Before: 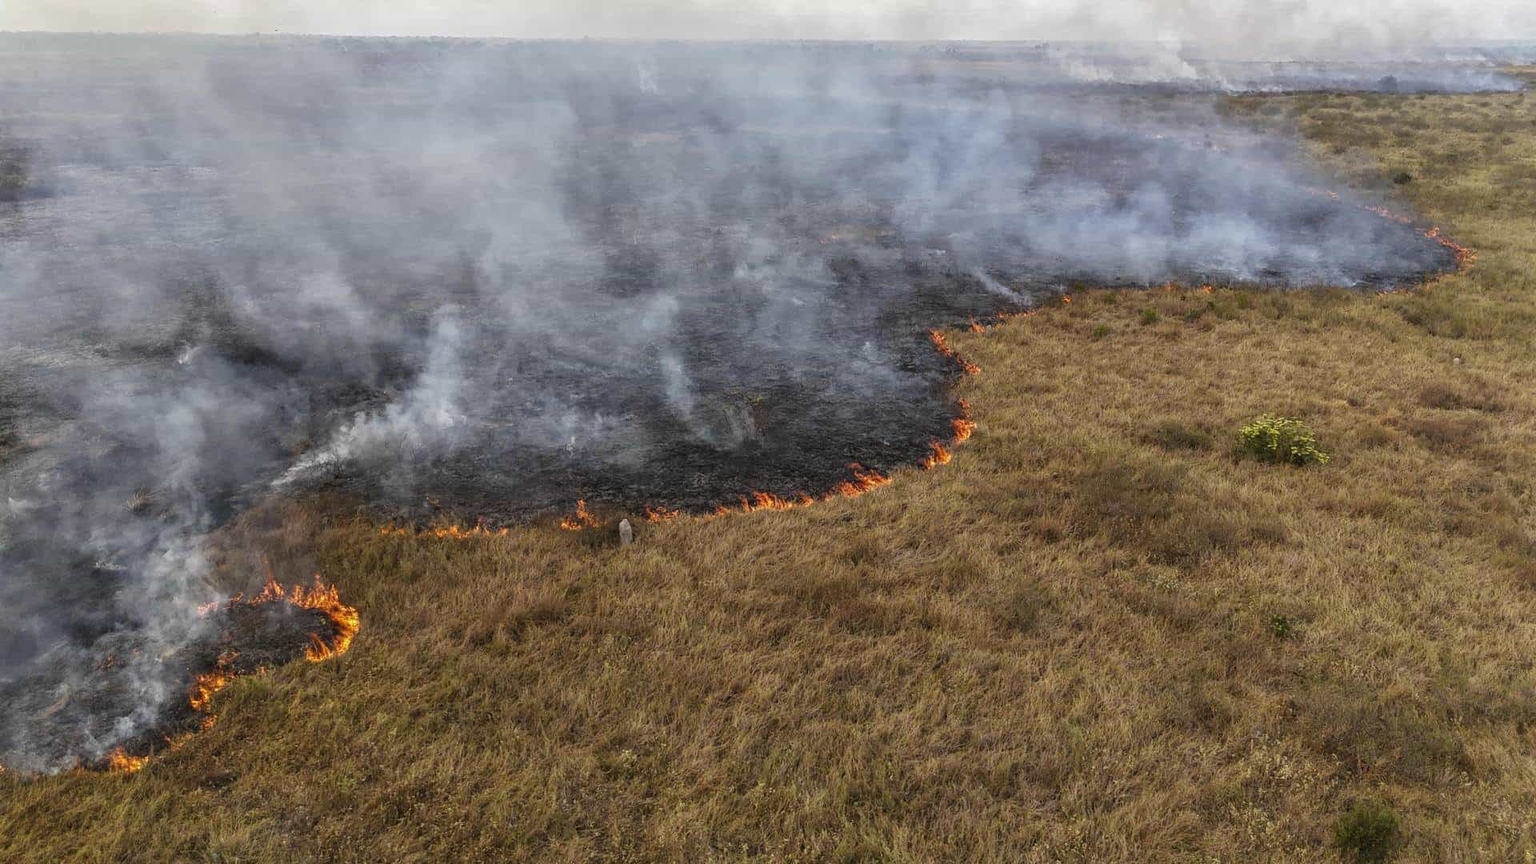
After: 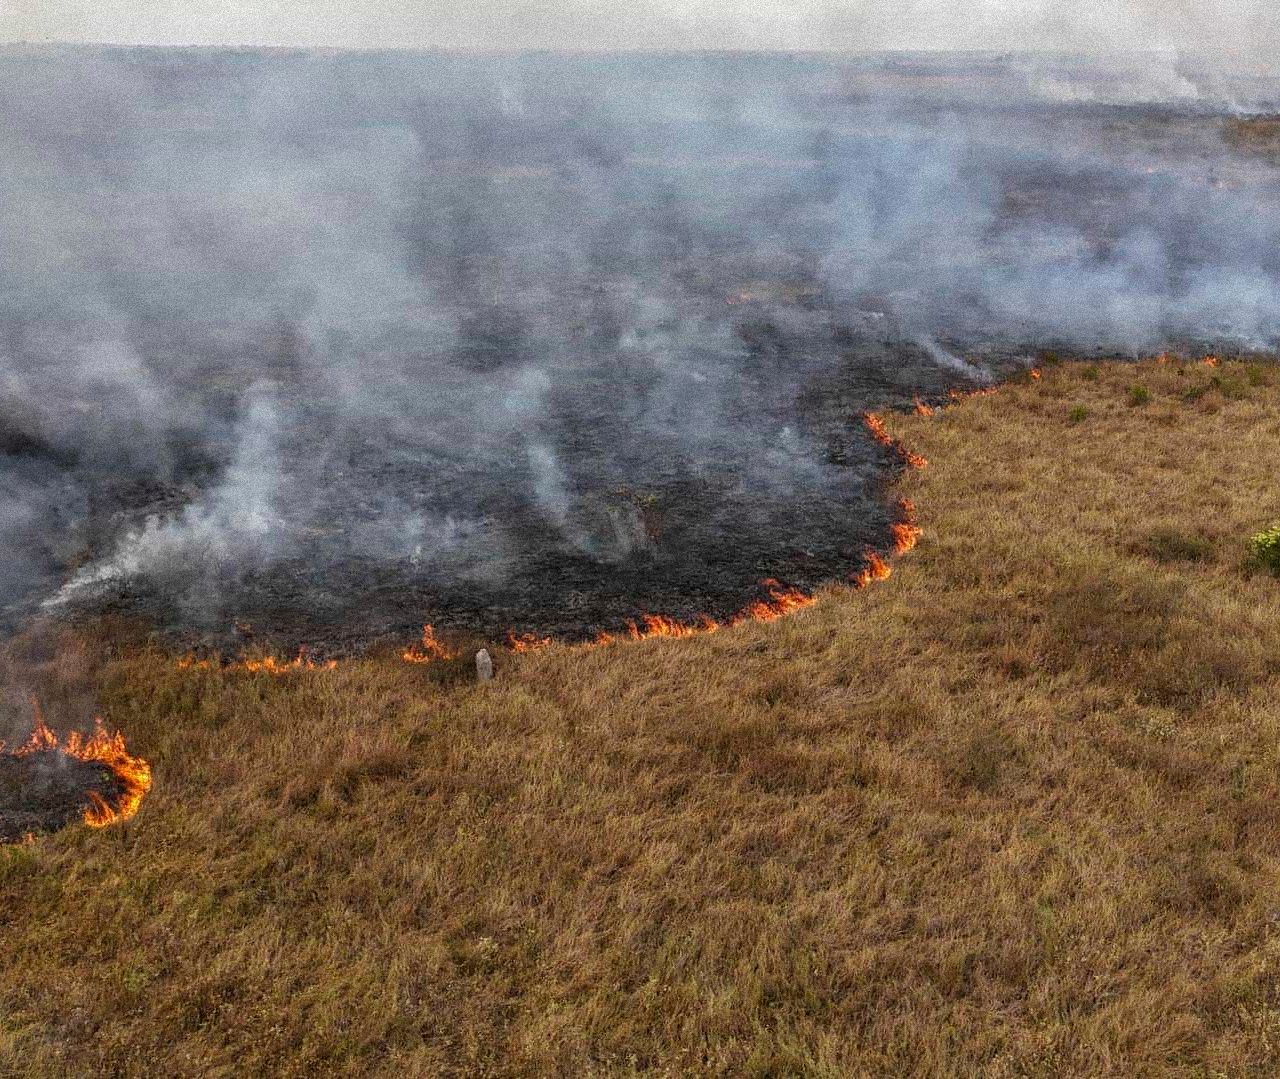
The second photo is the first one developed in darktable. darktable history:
crop and rotate: left 15.546%, right 17.787%
exposure: exposure -0.072 EV, compensate highlight preservation false
grain: coarseness 9.38 ISO, strength 34.99%, mid-tones bias 0%
